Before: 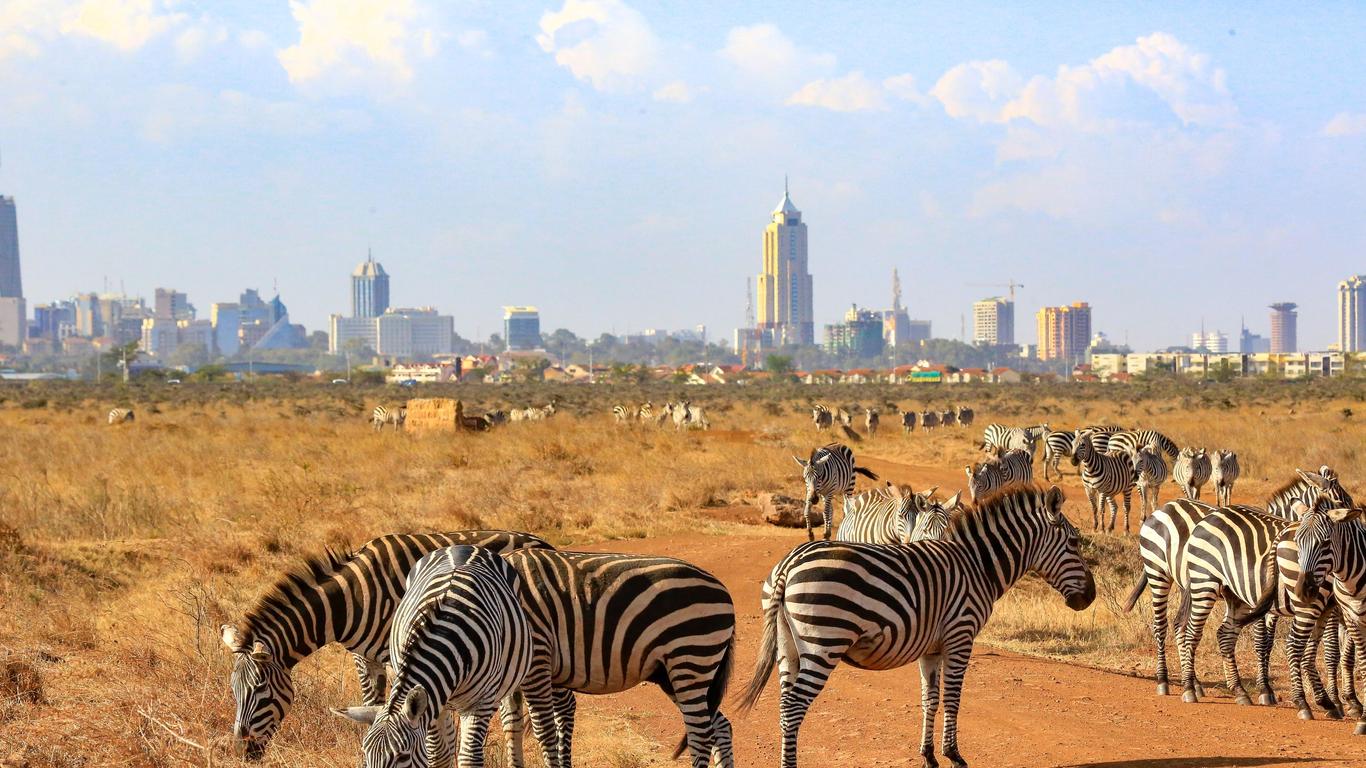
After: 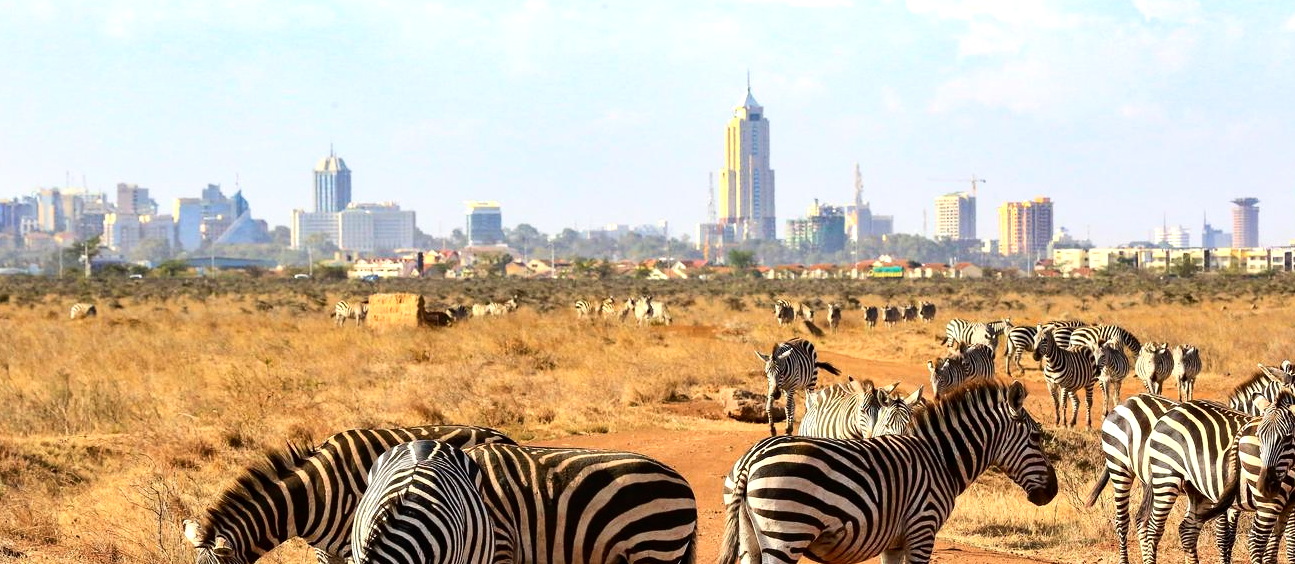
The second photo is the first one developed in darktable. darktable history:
exposure: black level correction 0, compensate highlight preservation false
crop and rotate: left 2.797%, top 13.771%, right 2.36%, bottom 12.764%
contrast brightness saturation: contrast 0.144
tone equalizer: -8 EV -0.426 EV, -7 EV -0.425 EV, -6 EV -0.325 EV, -5 EV -0.25 EV, -3 EV 0.238 EV, -2 EV 0.341 EV, -1 EV 0.408 EV, +0 EV 0.388 EV, edges refinement/feathering 500, mask exposure compensation -1.57 EV, preserve details no
